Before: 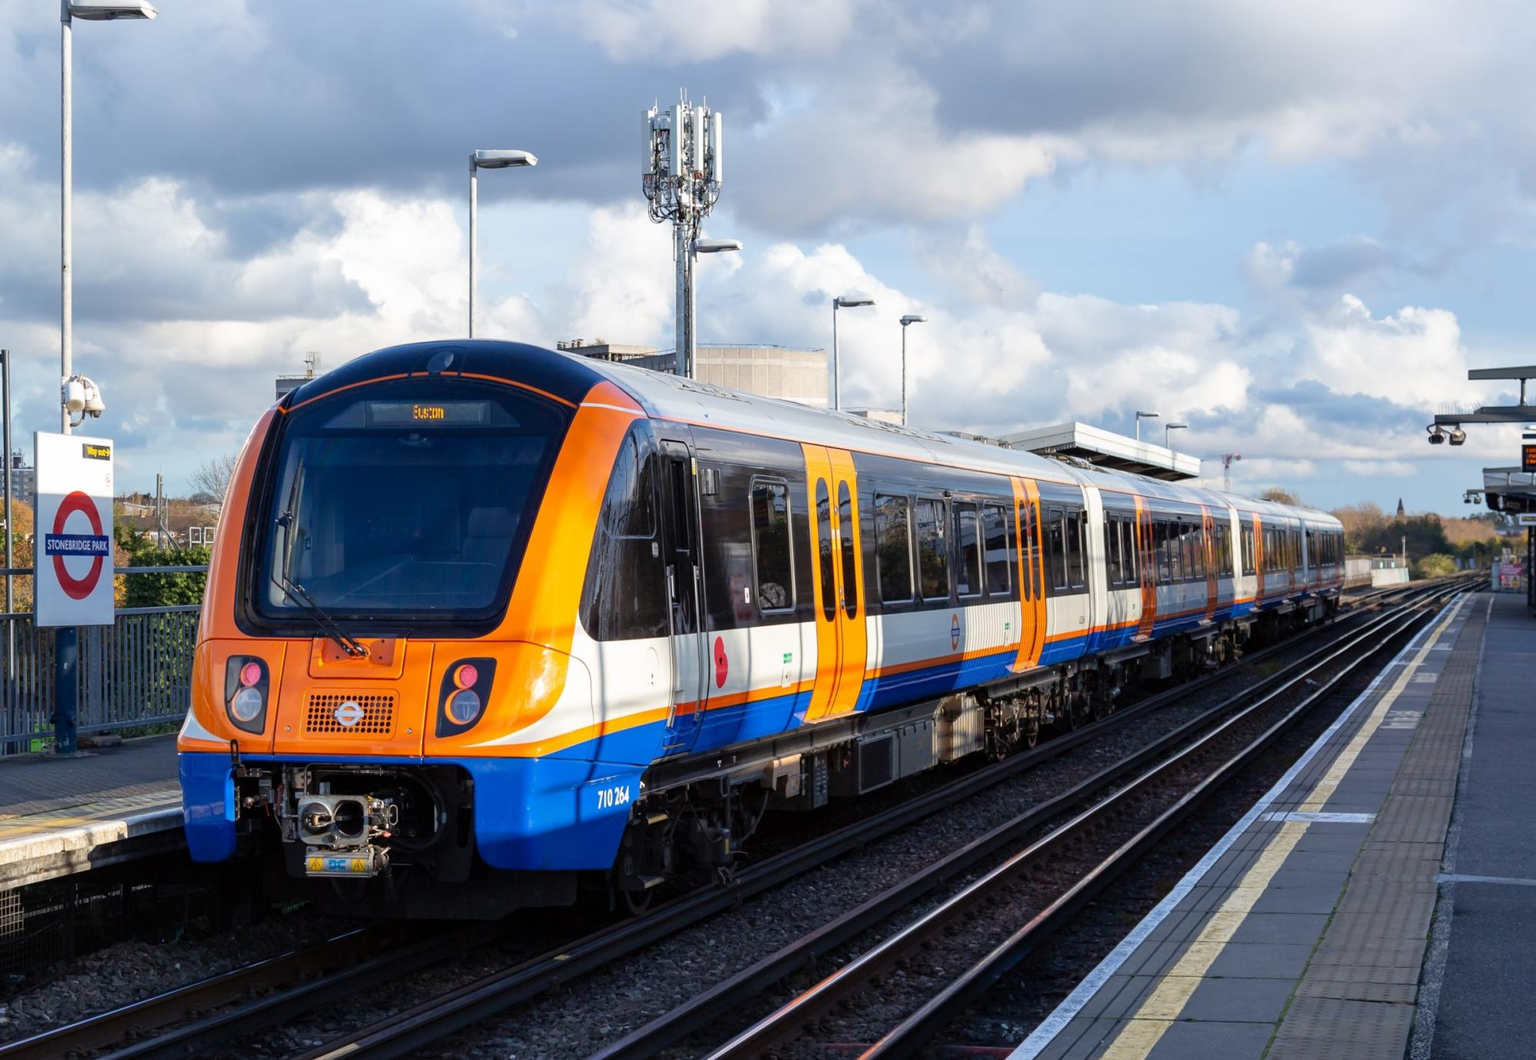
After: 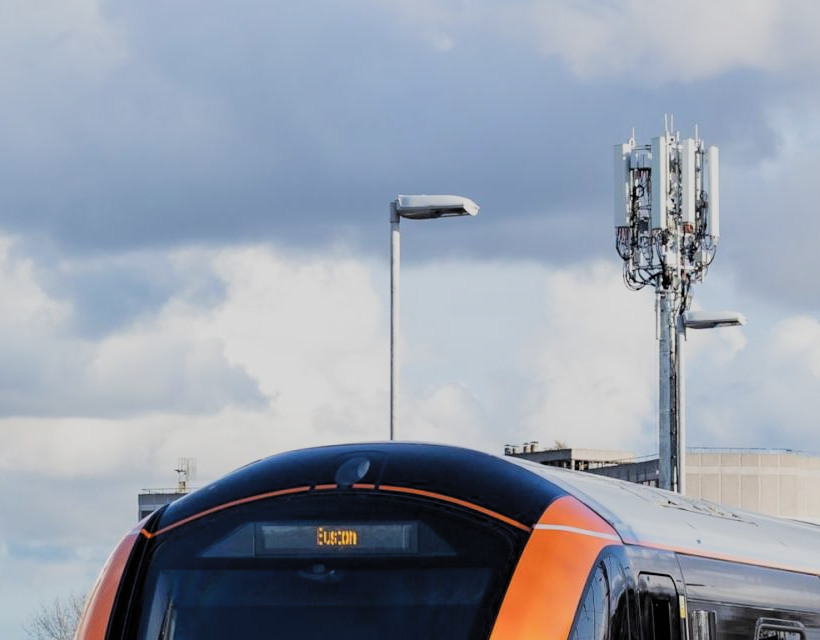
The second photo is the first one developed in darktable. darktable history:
filmic rgb: black relative exposure -5.14 EV, white relative exposure 3.96 EV, hardness 2.9, contrast 1.192, preserve chrominance RGB euclidean norm, color science v5 (2021), contrast in shadows safe, contrast in highlights safe
crop and rotate: left 11.08%, top 0.061%, right 47.886%, bottom 53.514%
